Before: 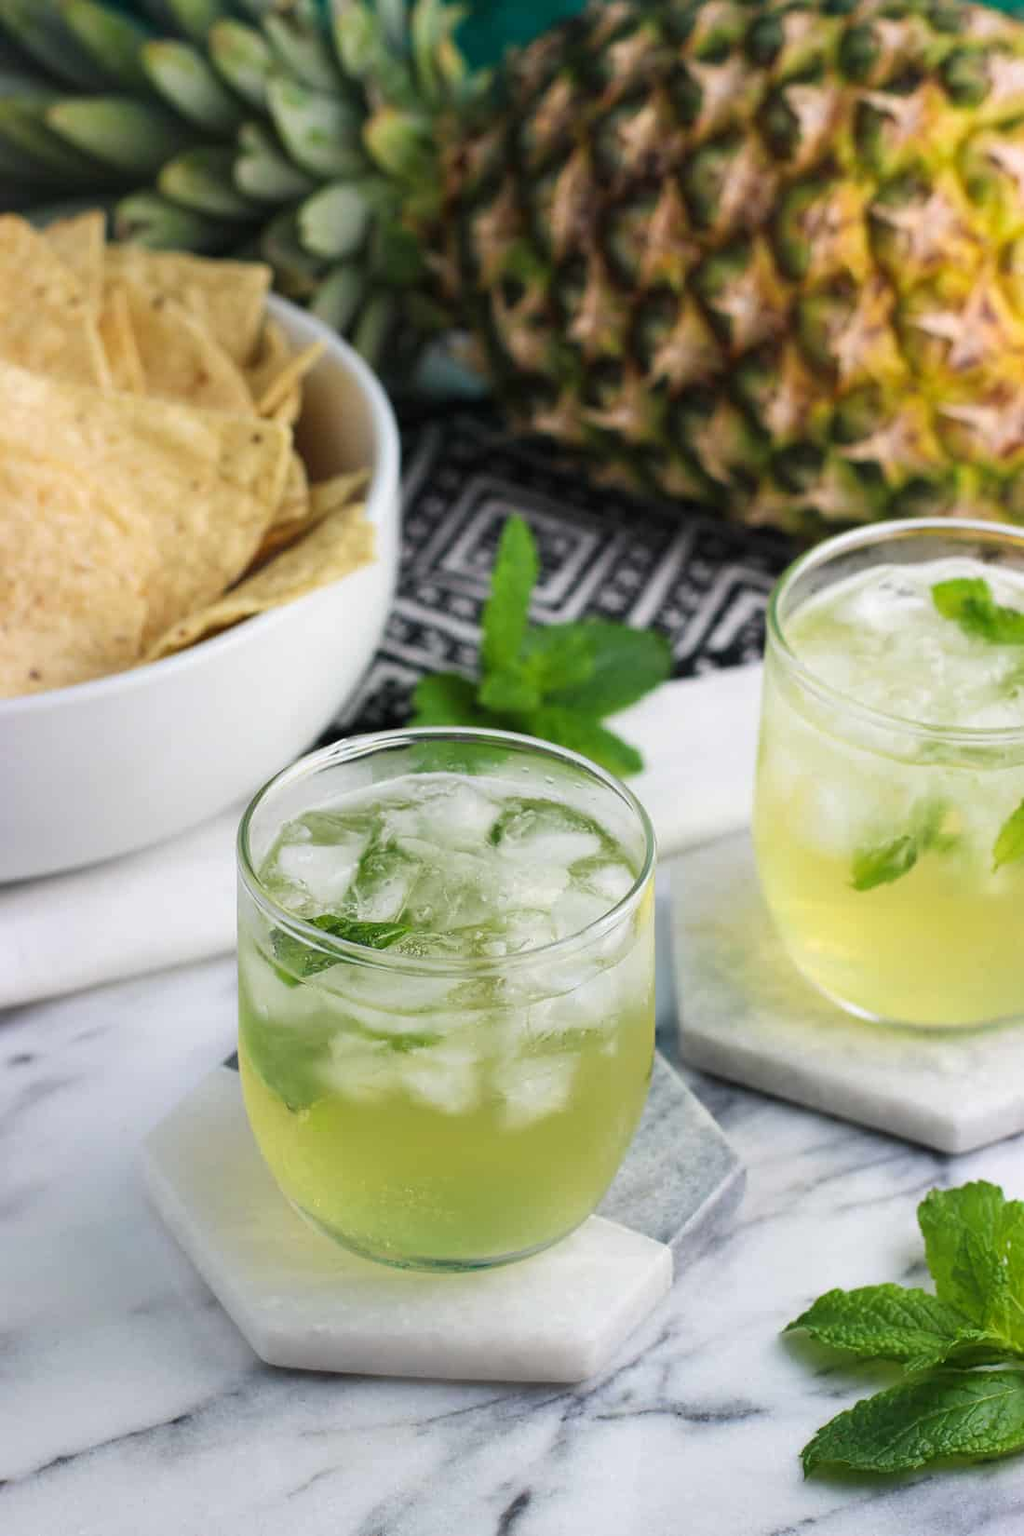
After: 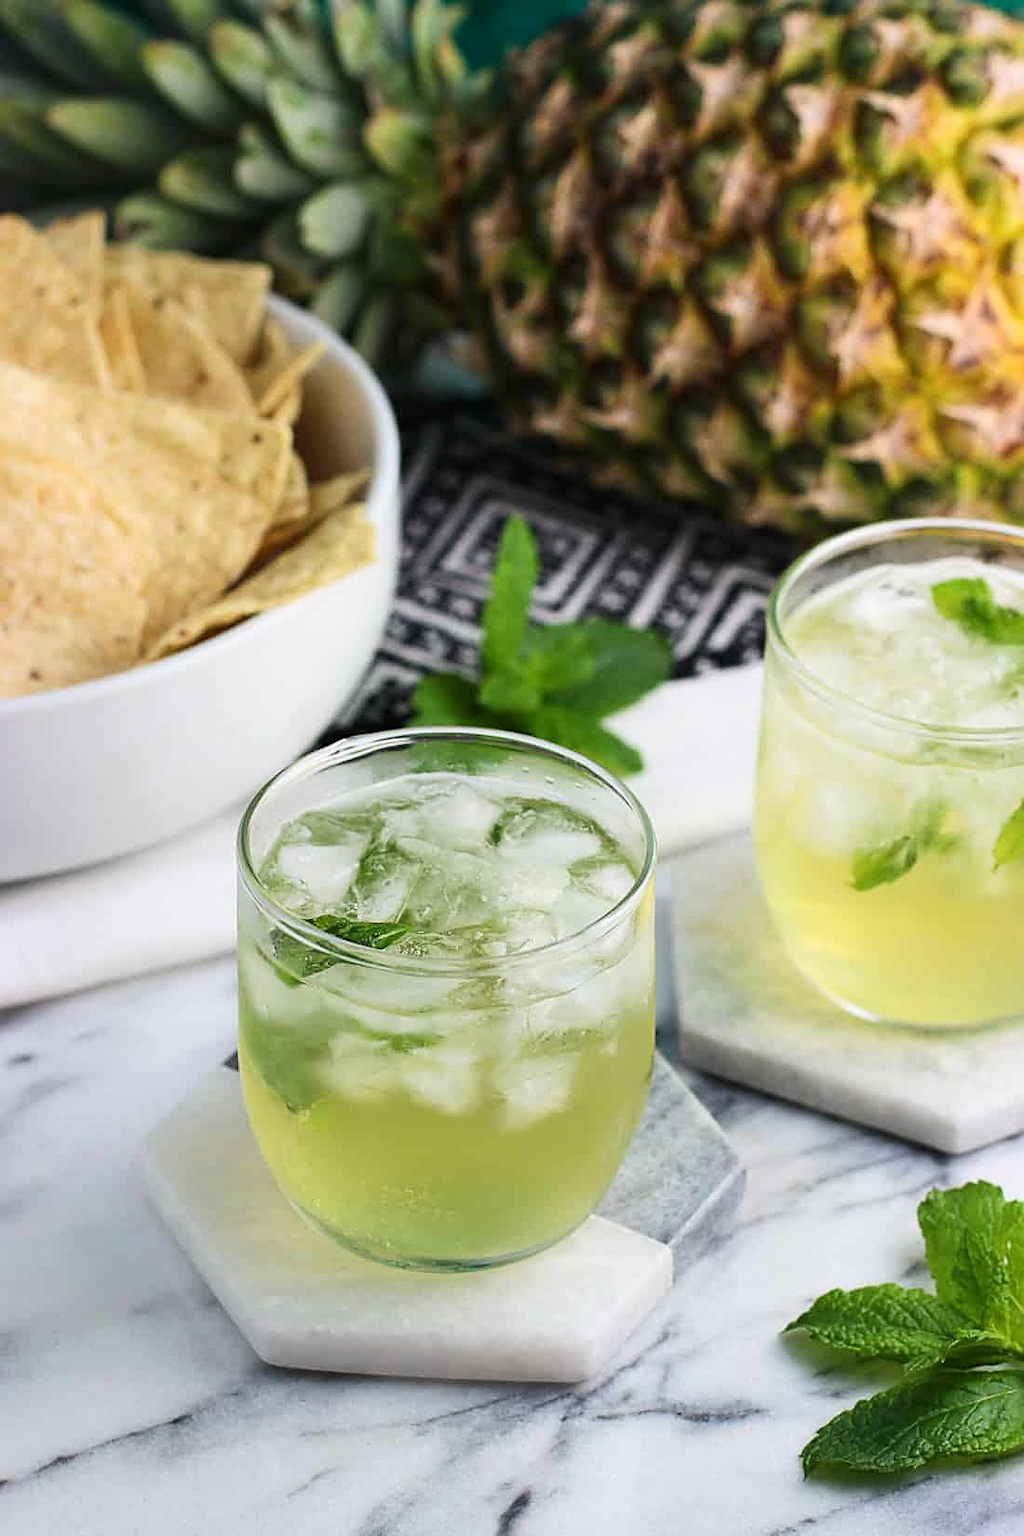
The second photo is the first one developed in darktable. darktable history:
sharpen: on, module defaults
contrast brightness saturation: contrast 0.139
